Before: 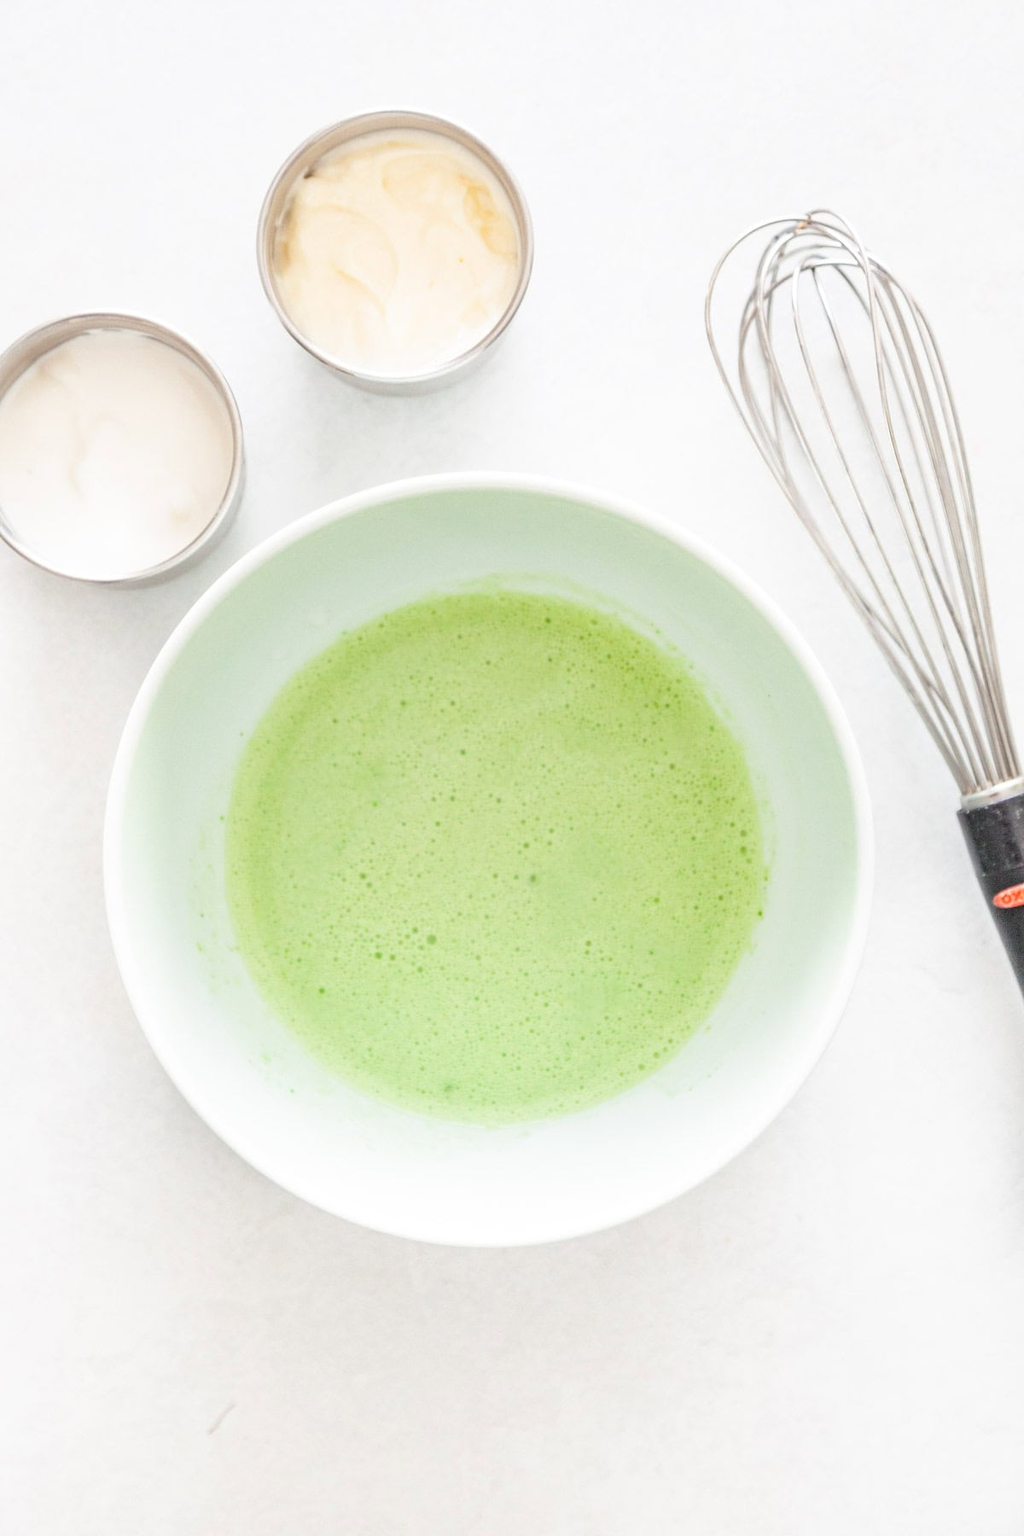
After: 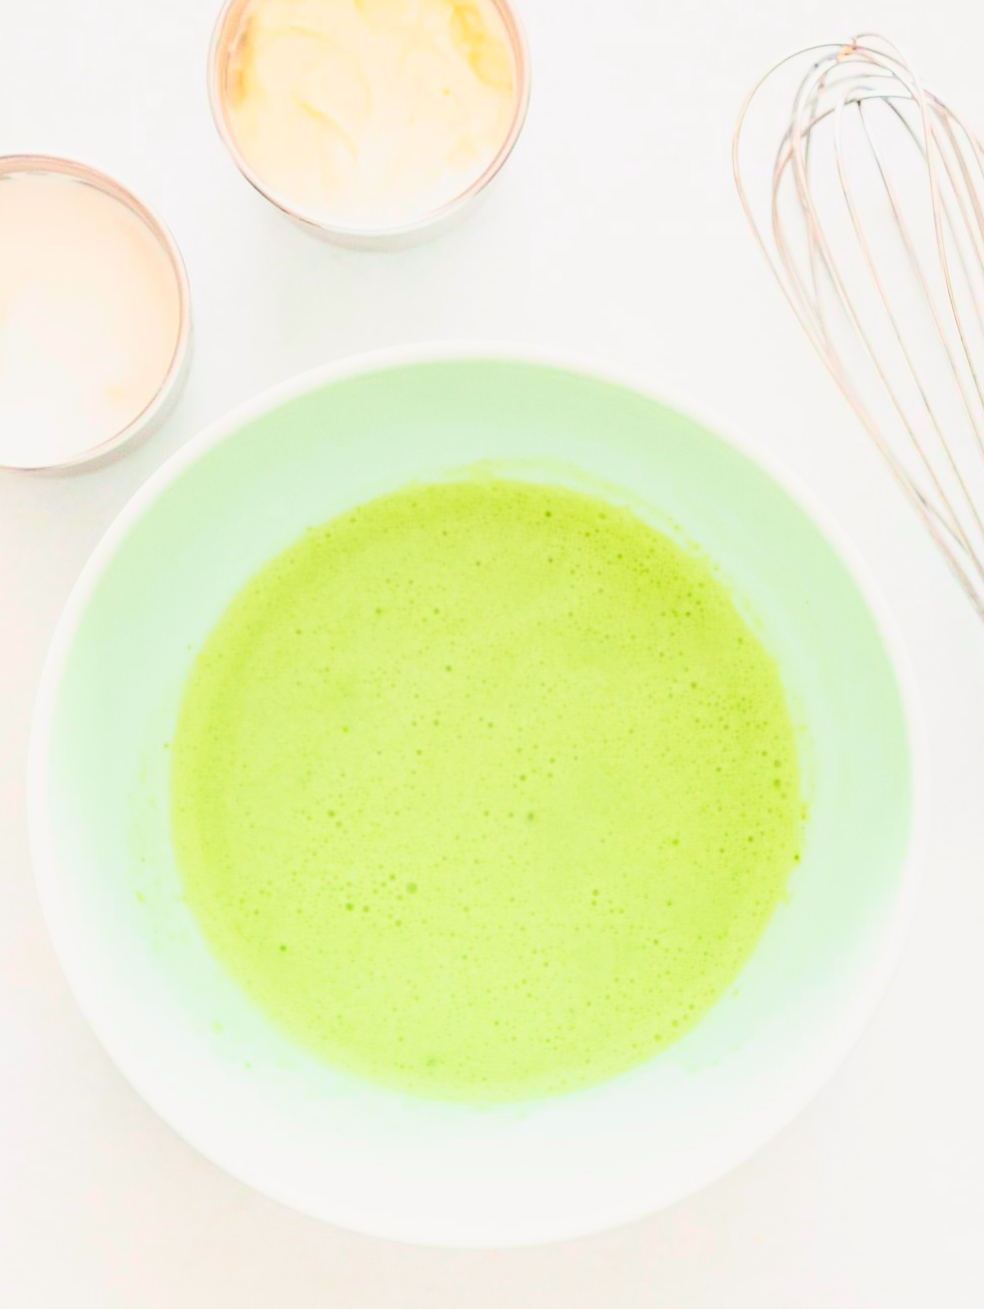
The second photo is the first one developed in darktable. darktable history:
crop: left 7.856%, top 11.836%, right 10.12%, bottom 15.387%
exposure: black level correction 0.009, exposure 0.014 EV, compensate highlight preservation false
tone curve: curves: ch0 [(0, 0.005) (0.103, 0.097) (0.18, 0.22) (0.378, 0.482) (0.504, 0.631) (0.663, 0.801) (0.834, 0.914) (1, 0.971)]; ch1 [(0, 0) (0.172, 0.123) (0.324, 0.253) (0.396, 0.388) (0.478, 0.461) (0.499, 0.498) (0.545, 0.587) (0.604, 0.692) (0.704, 0.818) (1, 1)]; ch2 [(0, 0) (0.411, 0.424) (0.496, 0.5) (0.521, 0.537) (0.555, 0.585) (0.628, 0.703) (1, 1)], color space Lab, independent channels, preserve colors none
